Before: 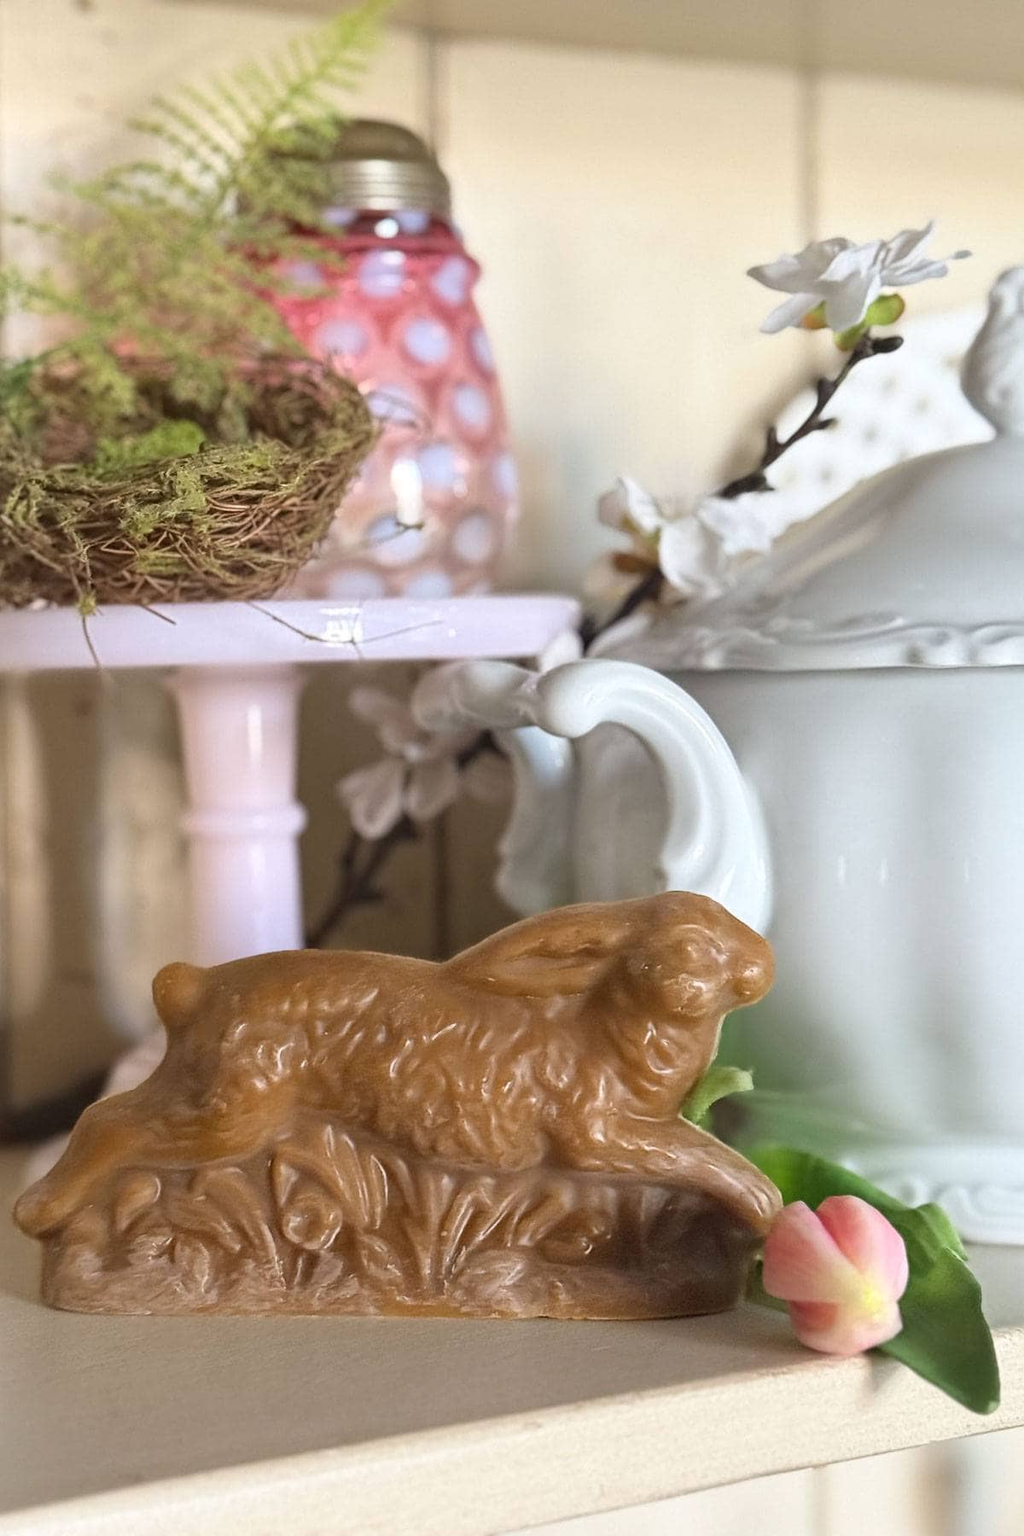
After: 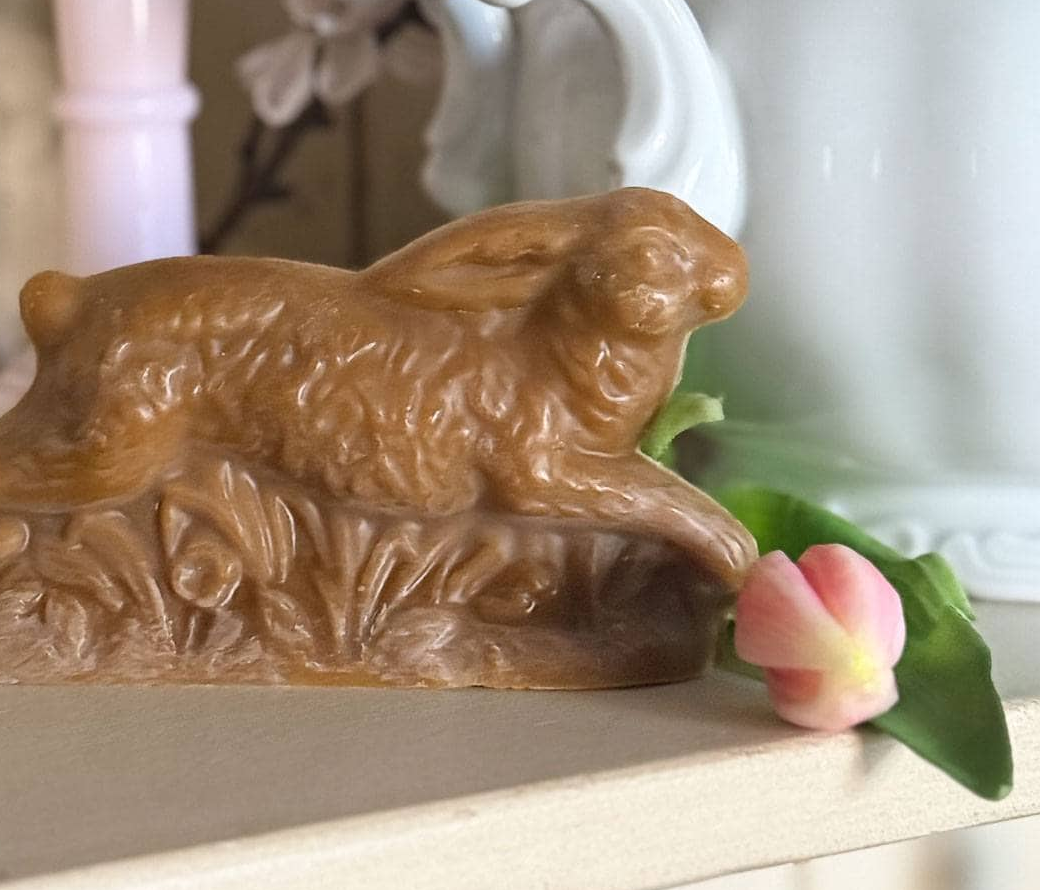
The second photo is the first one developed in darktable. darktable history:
crop and rotate: left 13.3%, top 47.662%, bottom 2.893%
